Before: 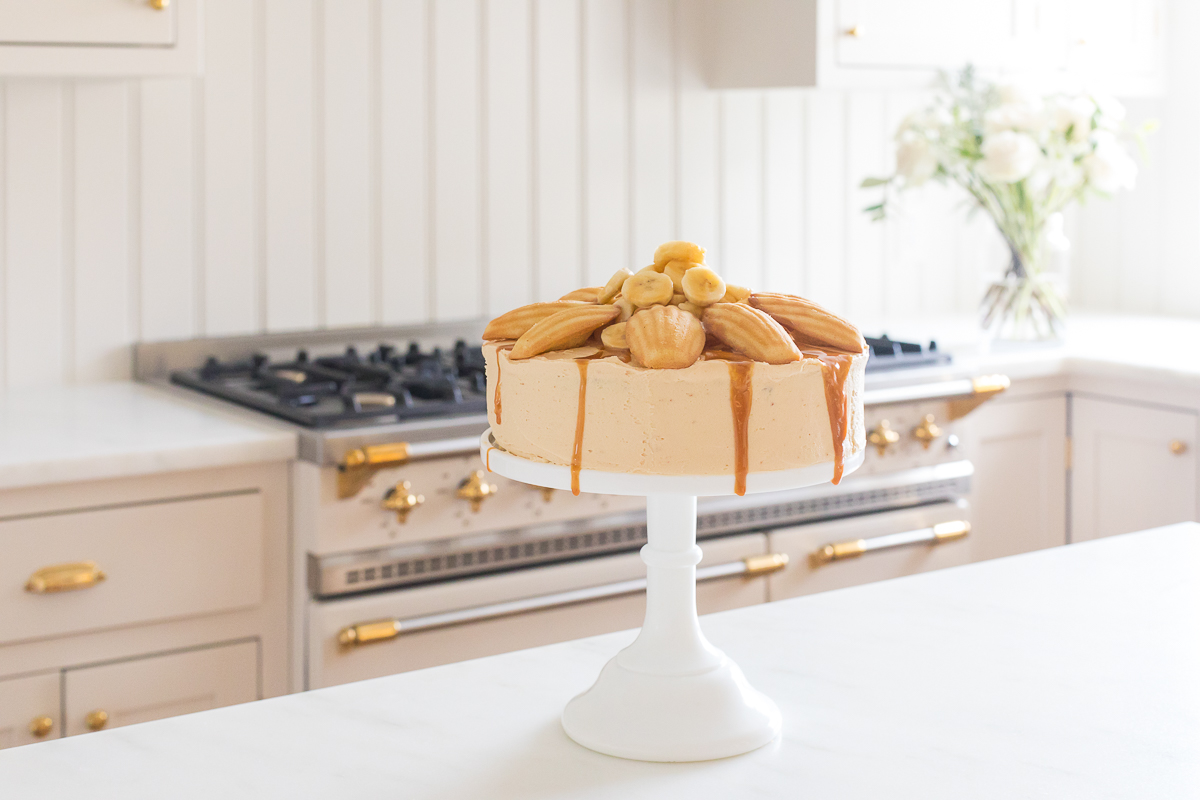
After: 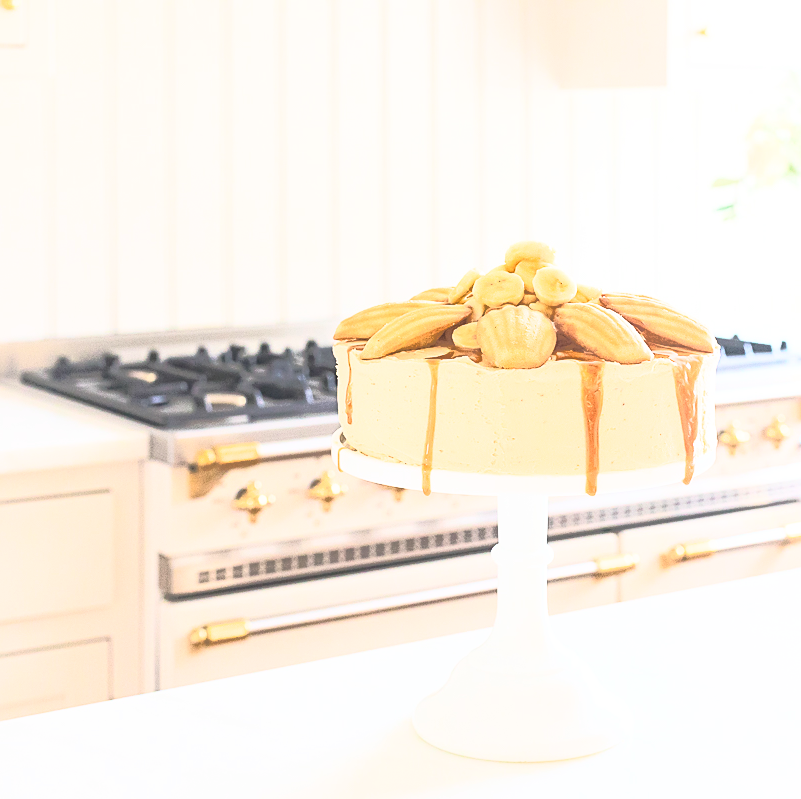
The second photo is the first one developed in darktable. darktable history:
sharpen: on, module defaults
crop and rotate: left 12.461%, right 20.774%
filmic rgb: black relative exposure -11.31 EV, white relative exposure 3.22 EV, hardness 6.73, contrast in shadows safe
contrast brightness saturation: contrast 0.44, brightness 0.549, saturation -0.204
exposure: black level correction 0, exposure 0.703 EV, compensate exposure bias true, compensate highlight preservation false
shadows and highlights: on, module defaults
